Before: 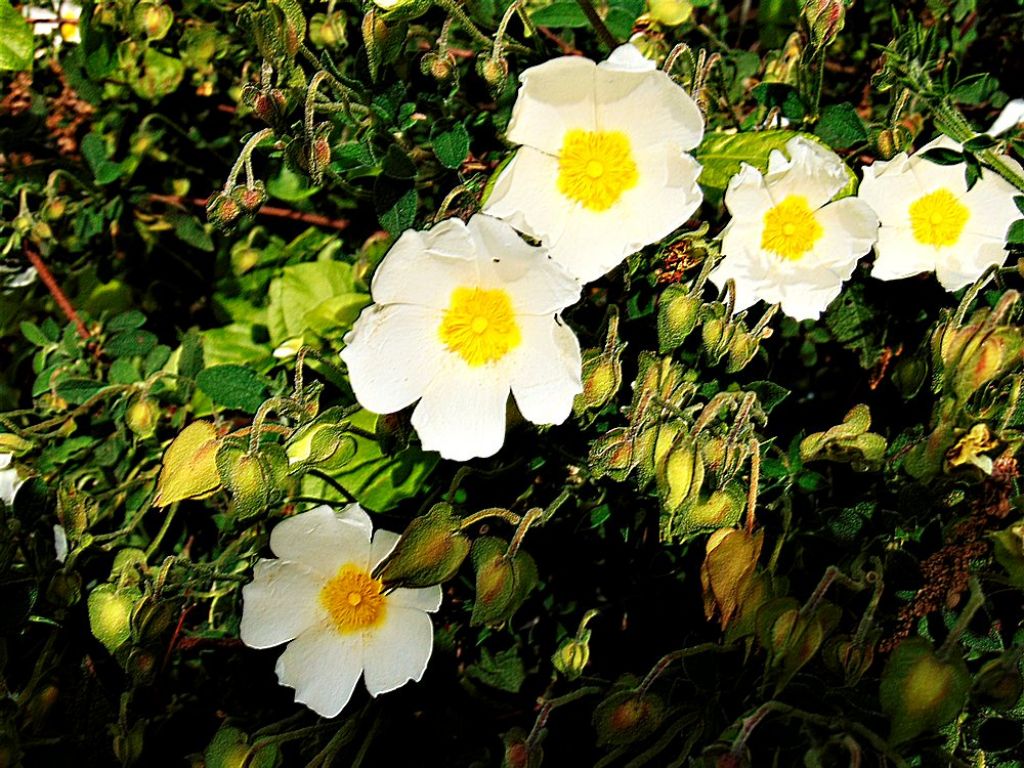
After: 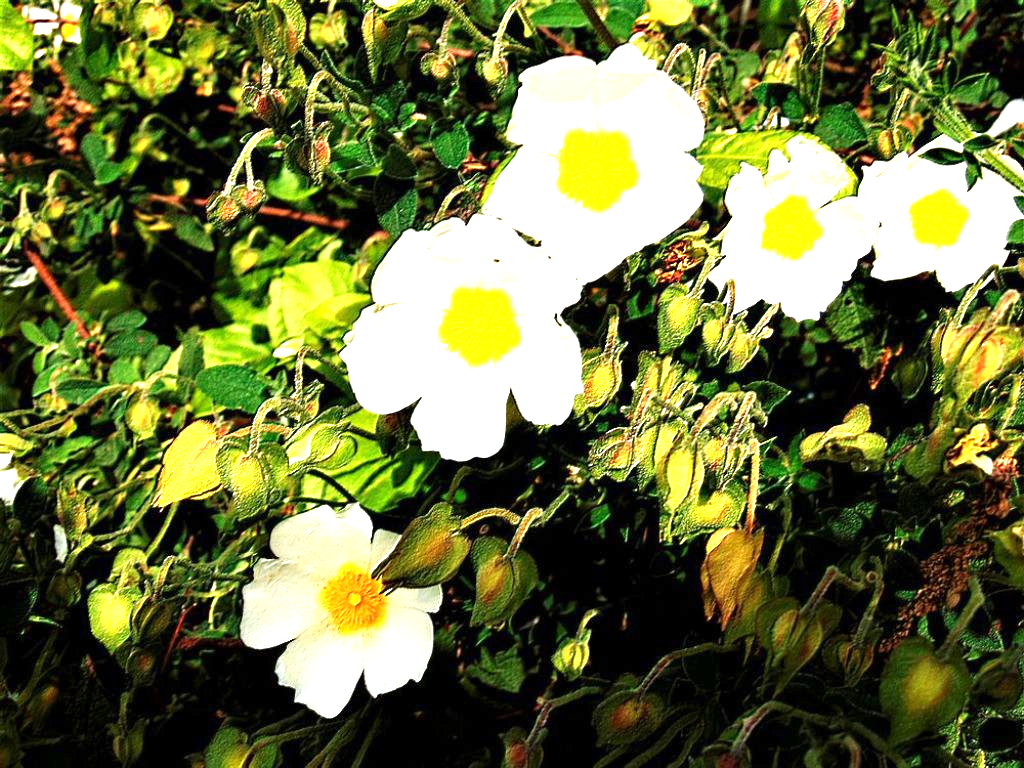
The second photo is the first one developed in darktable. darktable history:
exposure: exposure 1.21 EV, compensate highlight preservation false
